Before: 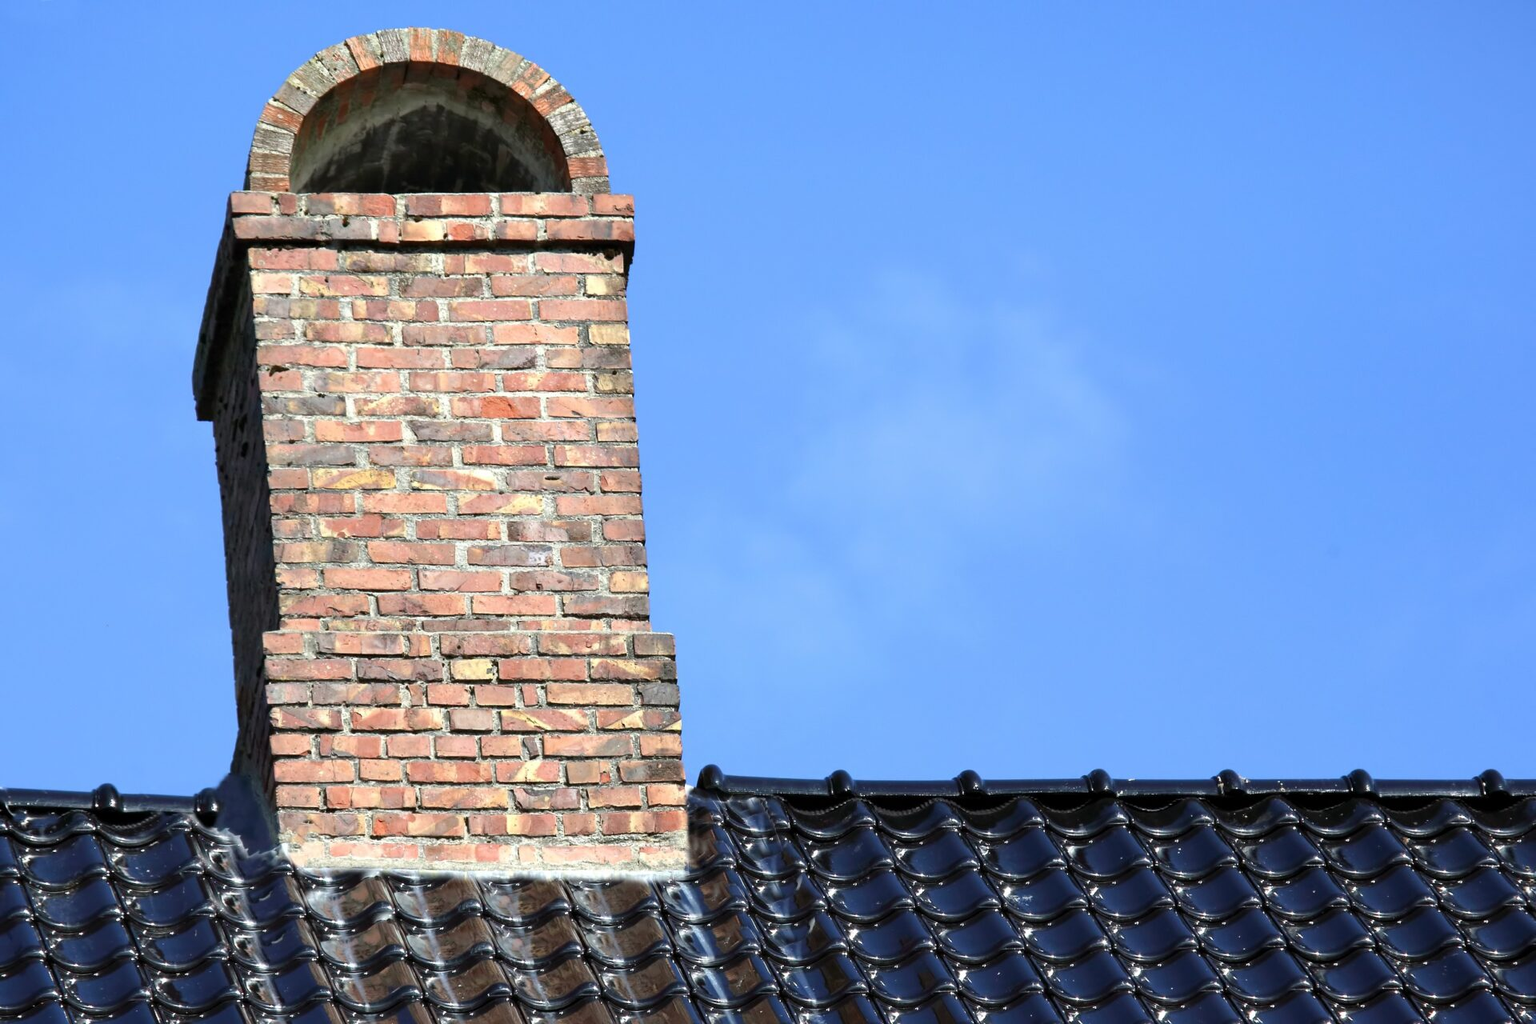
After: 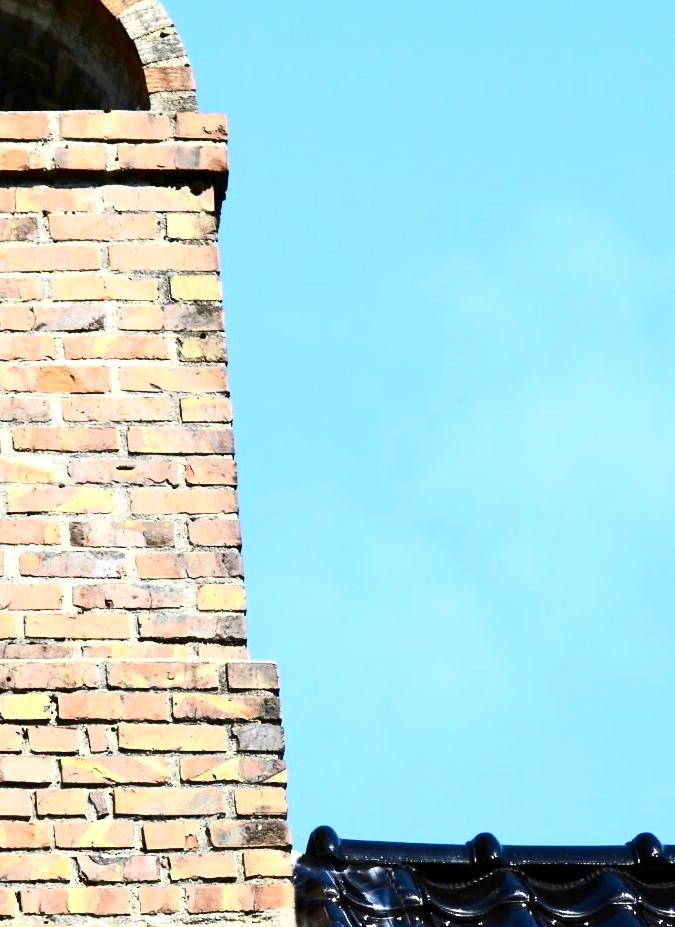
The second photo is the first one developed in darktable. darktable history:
crop and rotate: left 29.476%, top 10.214%, right 35.32%, bottom 17.333%
exposure: black level correction 0, compensate exposure bias true, compensate highlight preservation false
color contrast: green-magenta contrast 0.85, blue-yellow contrast 1.25, unbound 0
contrast brightness saturation: contrast 0.39, brightness 0.1
tone equalizer: -8 EV -0.417 EV, -7 EV -0.389 EV, -6 EV -0.333 EV, -5 EV -0.222 EV, -3 EV 0.222 EV, -2 EV 0.333 EV, -1 EV 0.389 EV, +0 EV 0.417 EV, edges refinement/feathering 500, mask exposure compensation -1.57 EV, preserve details no
